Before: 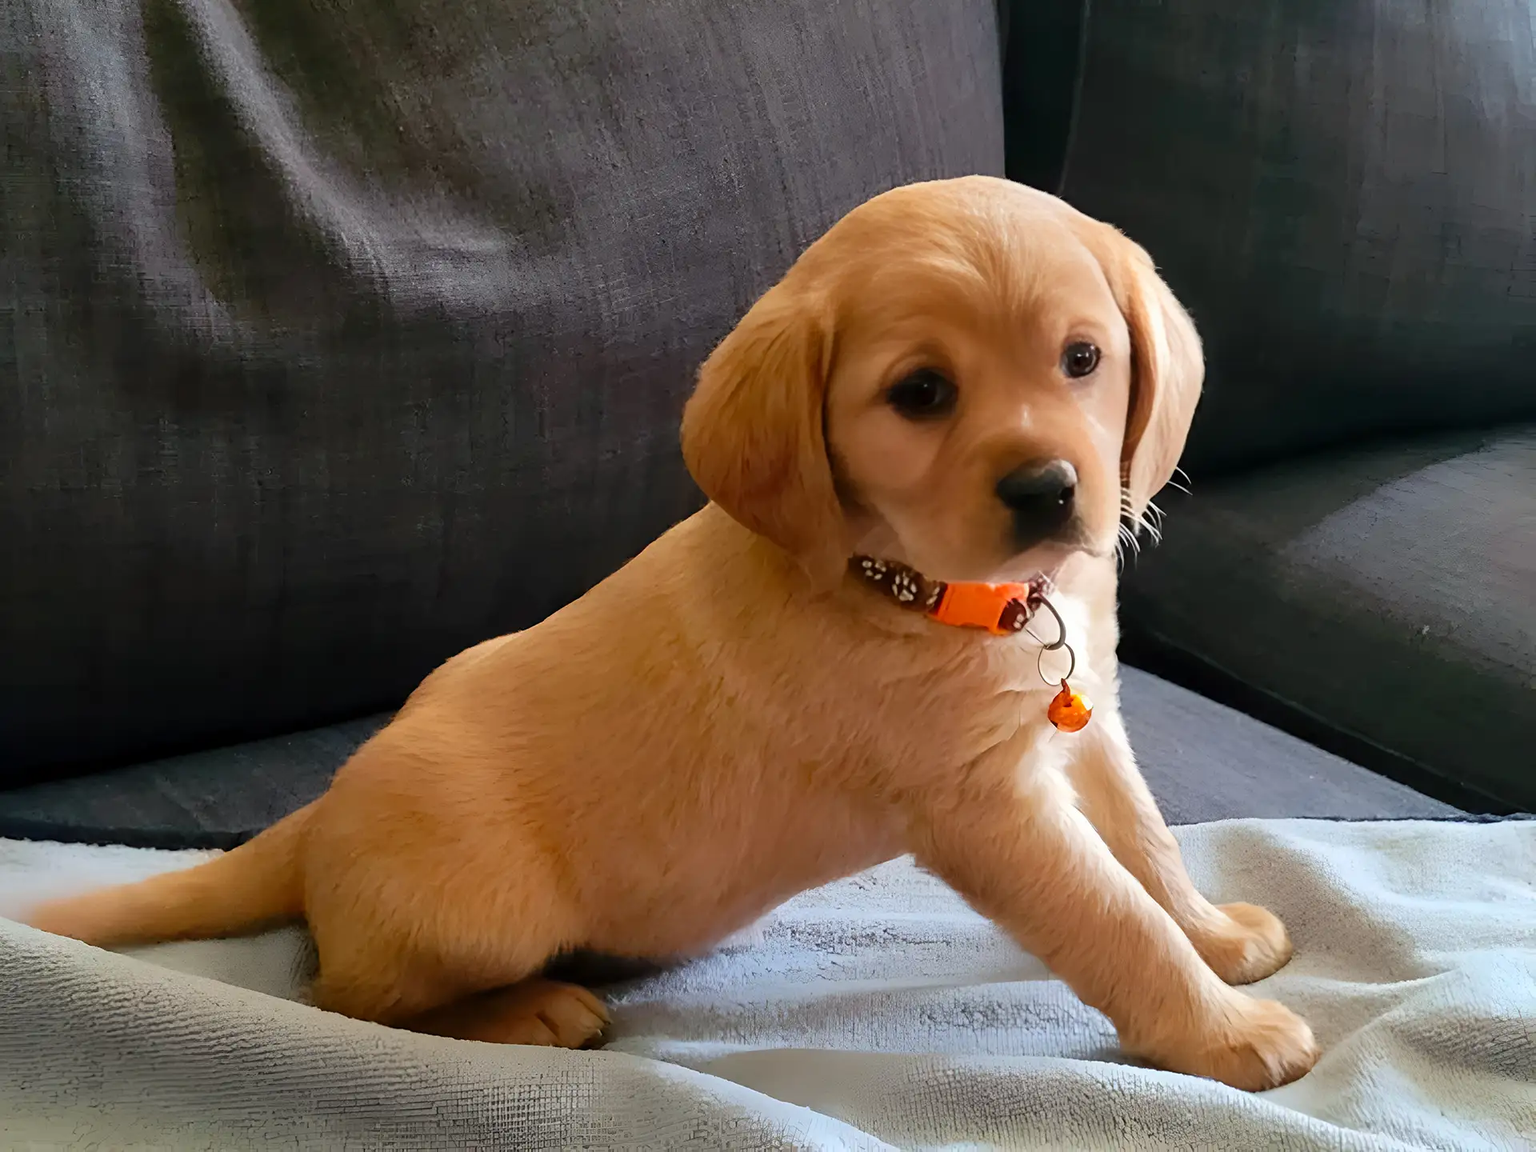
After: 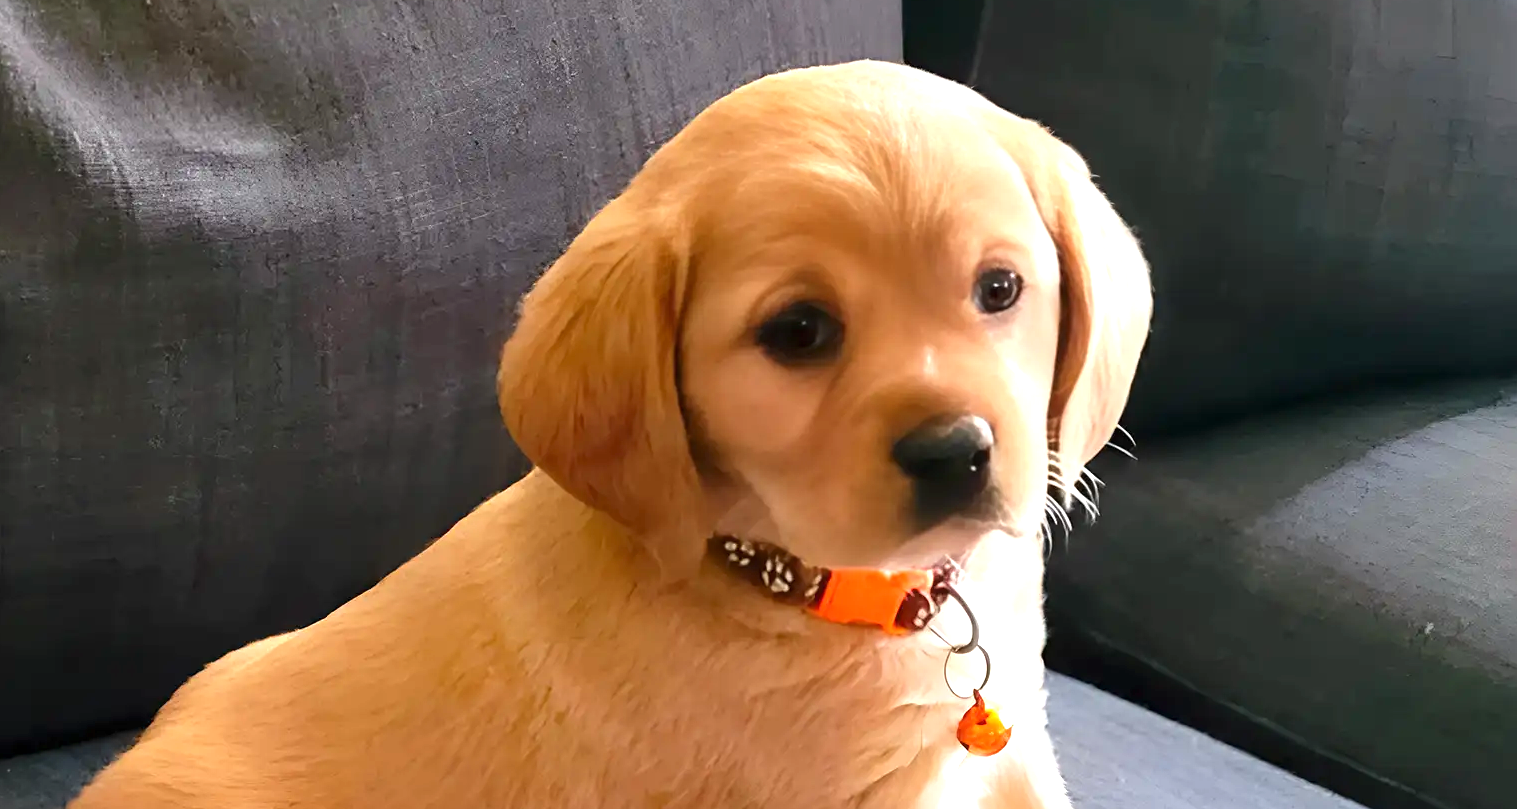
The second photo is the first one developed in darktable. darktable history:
exposure: black level correction 0, exposure 0.893 EV, compensate highlight preservation false
crop: left 18.427%, top 11.081%, right 2.515%, bottom 32.715%
